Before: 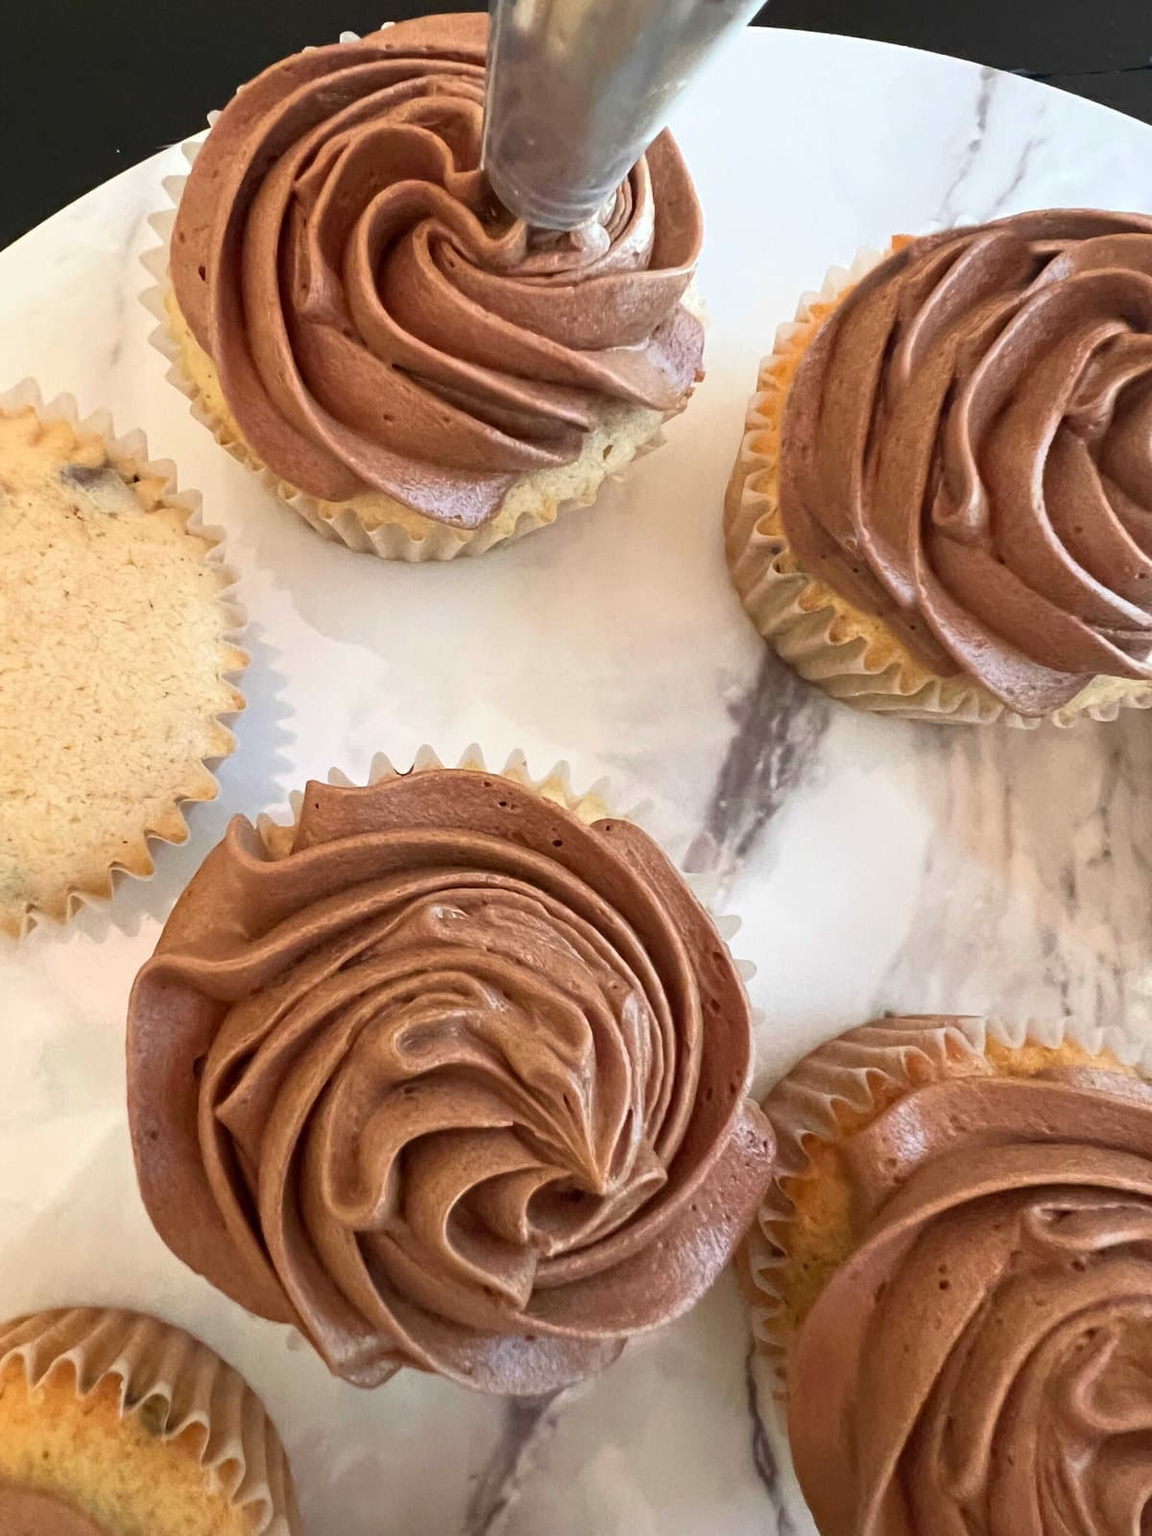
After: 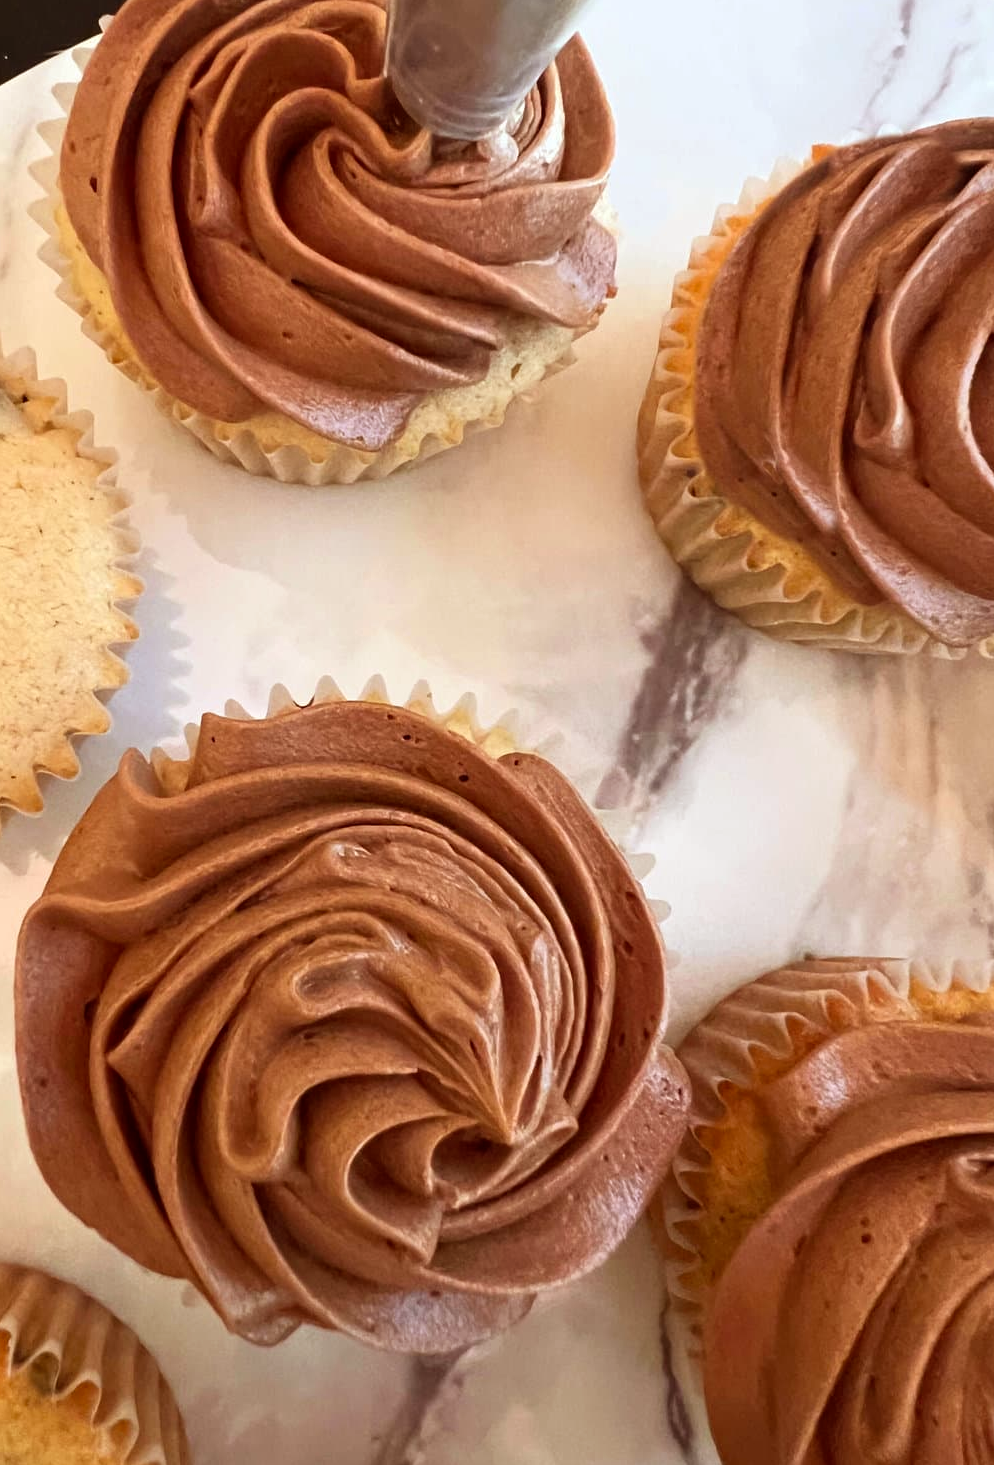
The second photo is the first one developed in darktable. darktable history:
crop: left 9.807%, top 6.259%, right 7.334%, bottom 2.177%
rgb levels: mode RGB, independent channels, levels [[0, 0.5, 1], [0, 0.521, 1], [0, 0.536, 1]]
